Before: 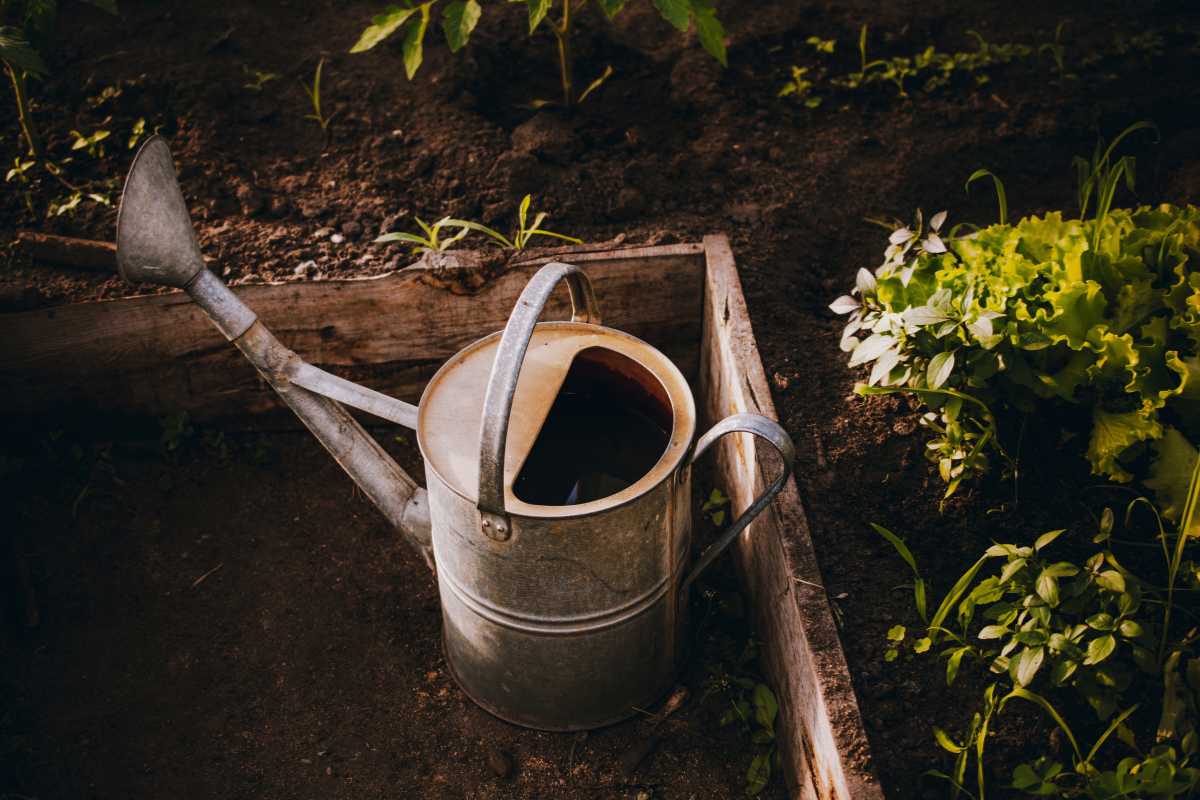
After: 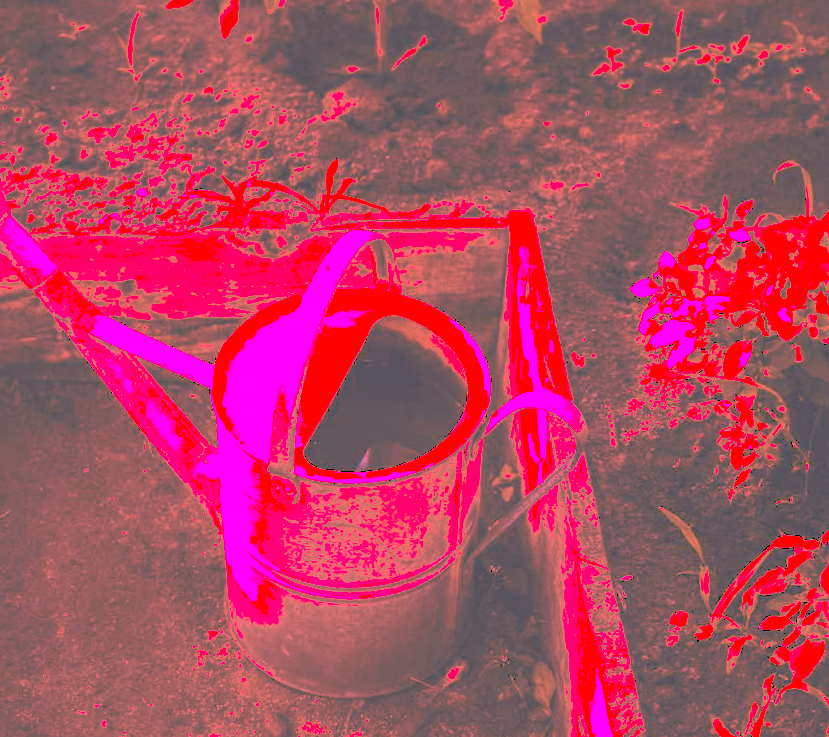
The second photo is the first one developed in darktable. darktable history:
crop and rotate: angle -3.27°, left 14.277%, top 0.028%, right 10.766%, bottom 0.028%
tone curve: curves: ch0 [(0, 0) (0.003, 0.322) (0.011, 0.327) (0.025, 0.345) (0.044, 0.365) (0.069, 0.378) (0.1, 0.391) (0.136, 0.403) (0.177, 0.412) (0.224, 0.429) (0.277, 0.448) (0.335, 0.474) (0.399, 0.503) (0.468, 0.537) (0.543, 0.57) (0.623, 0.61) (0.709, 0.653) (0.801, 0.699) (0.898, 0.75) (1, 1)], preserve colors none
white balance: red 4.26, blue 1.802
